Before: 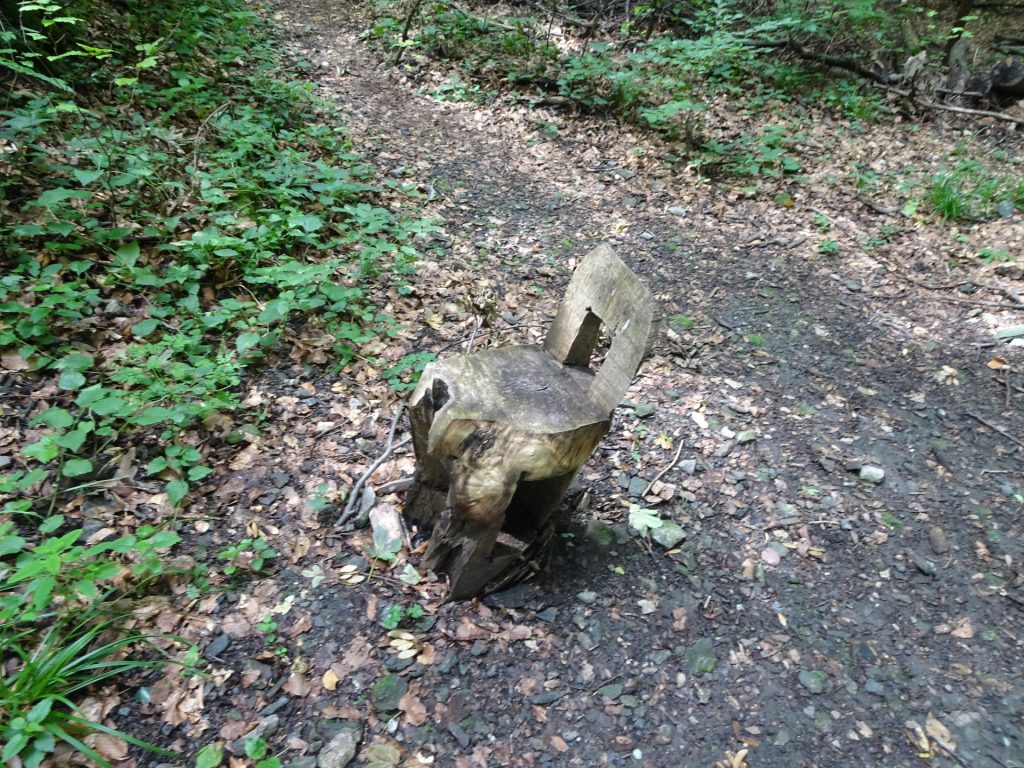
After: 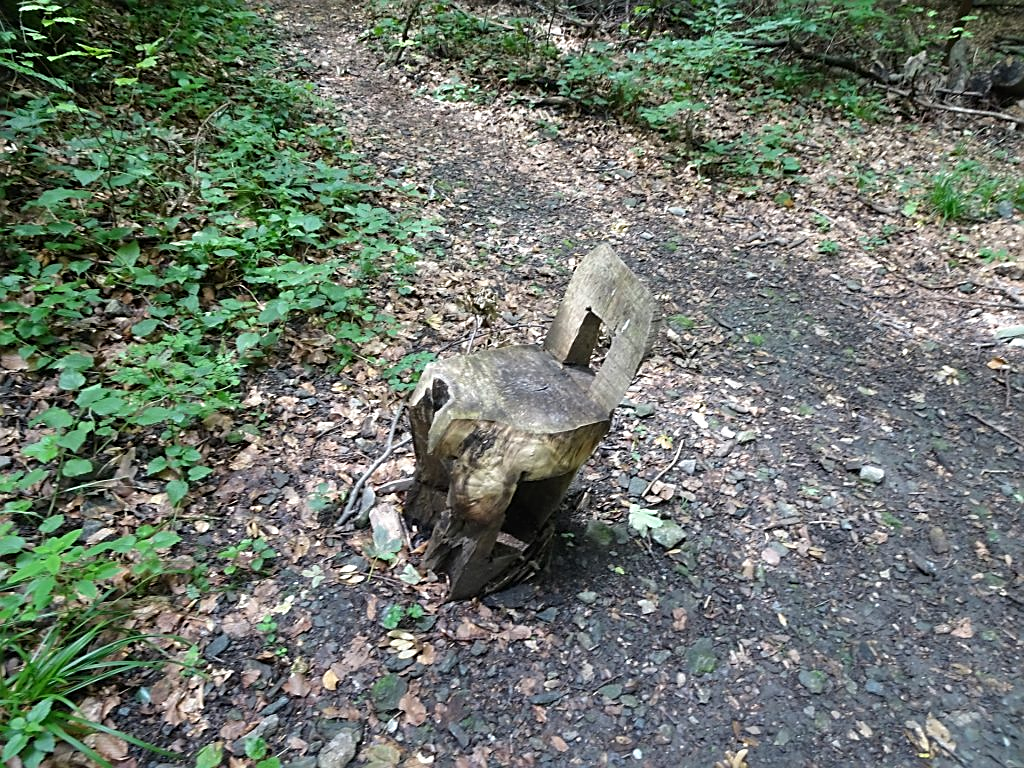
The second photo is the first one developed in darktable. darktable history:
sharpen: amount 0.578
